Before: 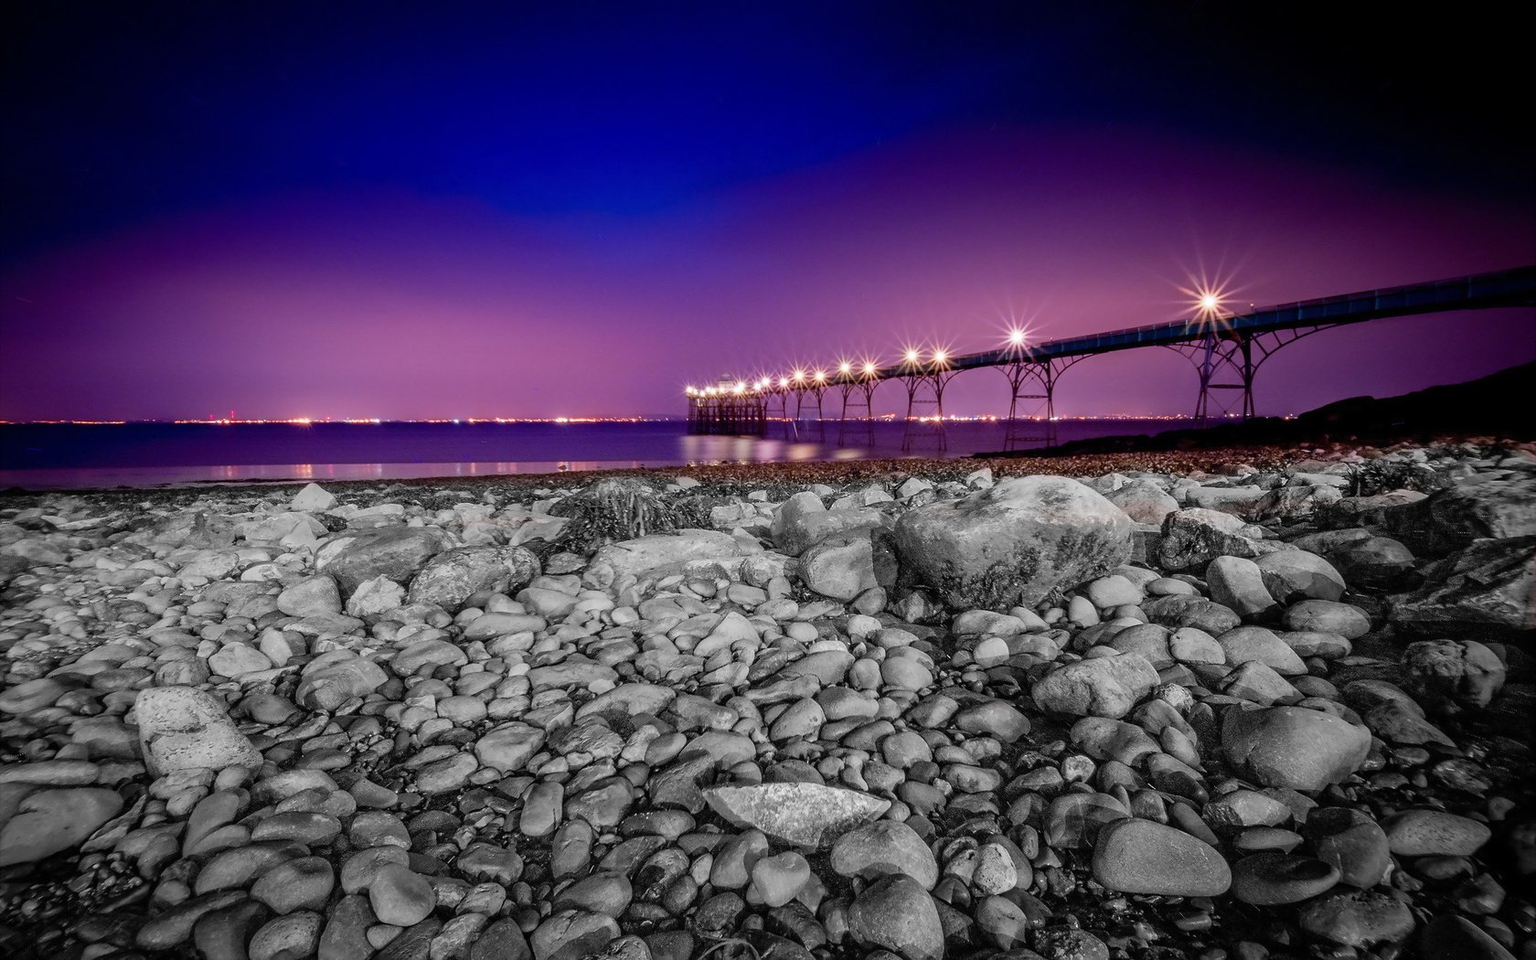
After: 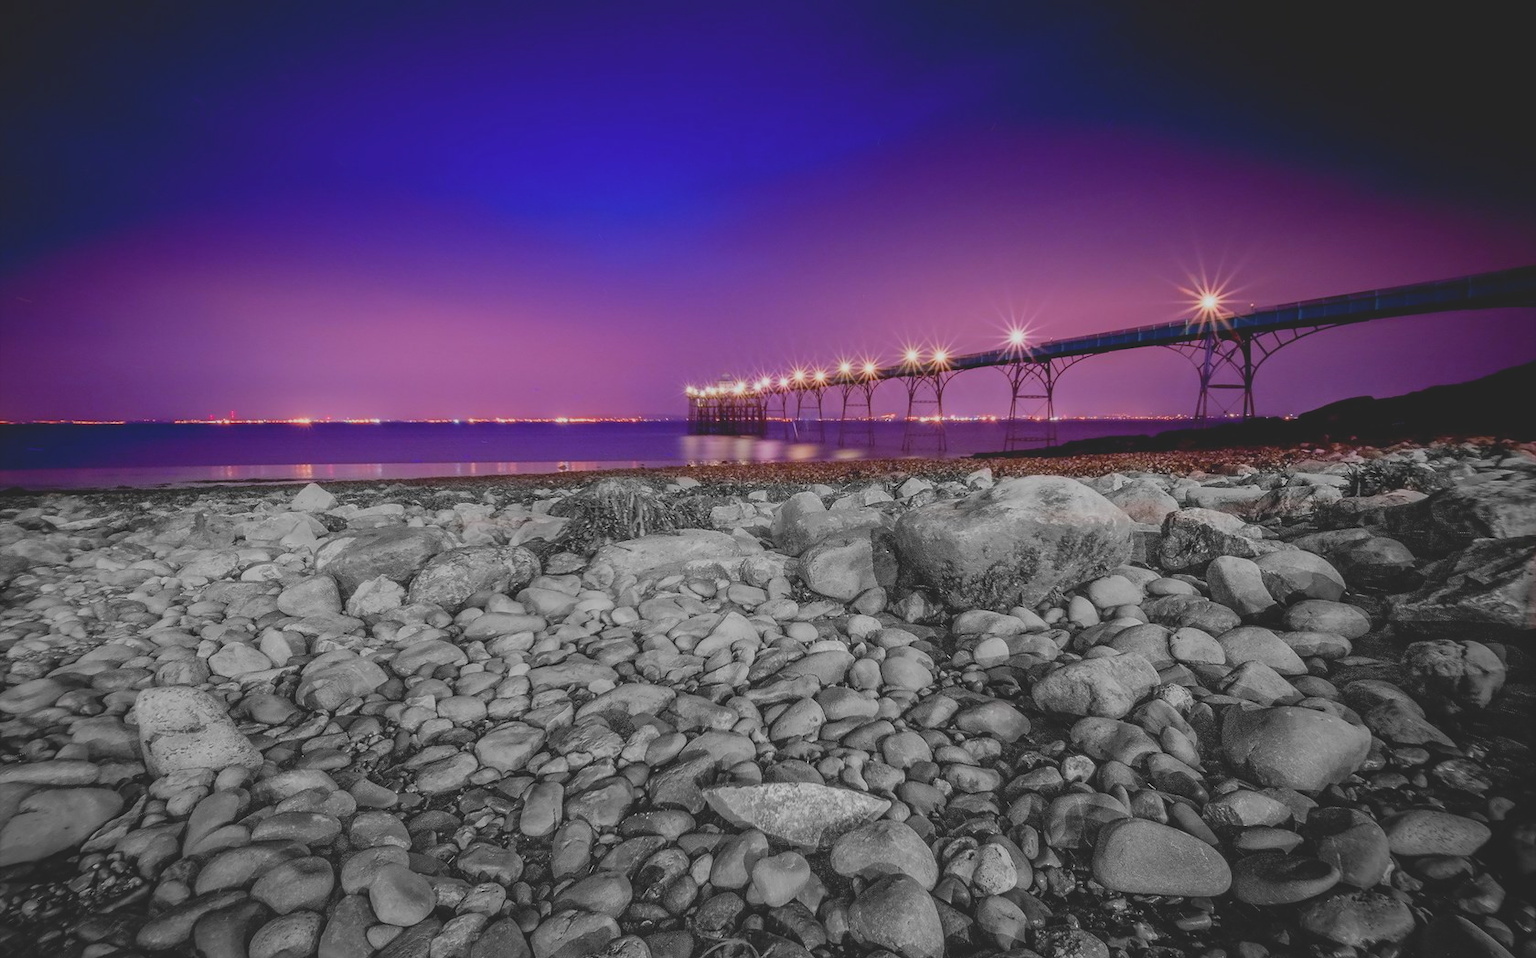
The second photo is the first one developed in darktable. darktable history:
crop: top 0.05%, bottom 0.098%
contrast brightness saturation: contrast -0.28
